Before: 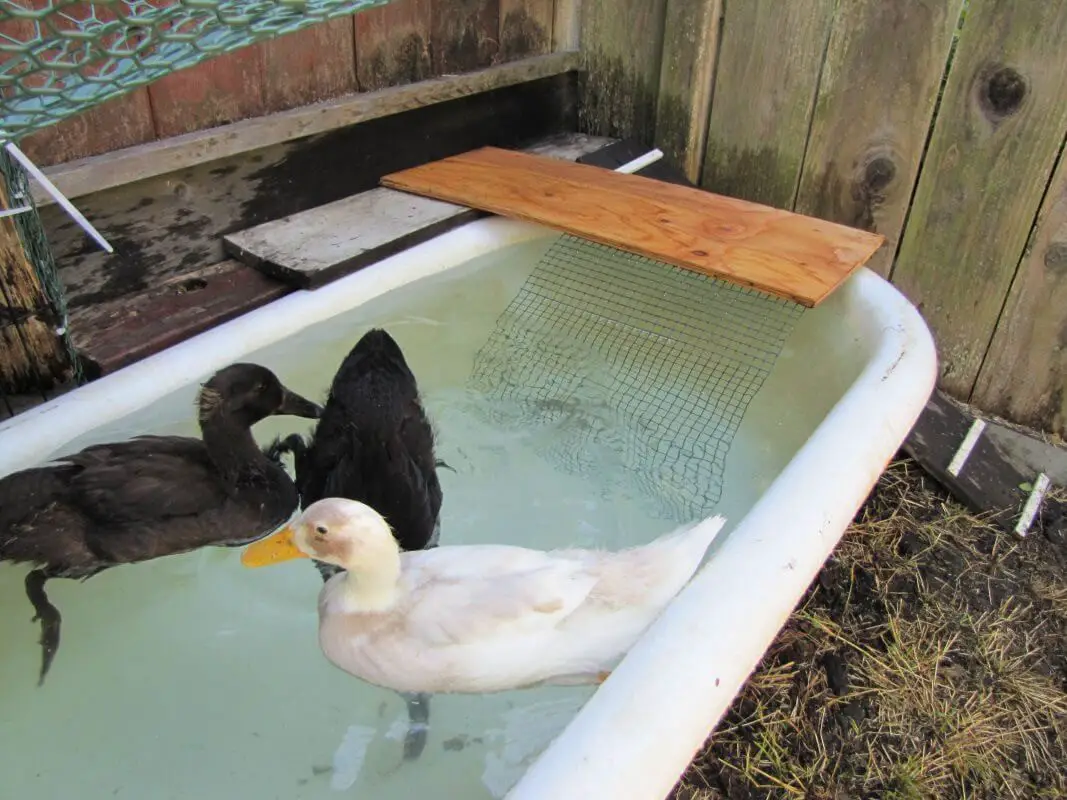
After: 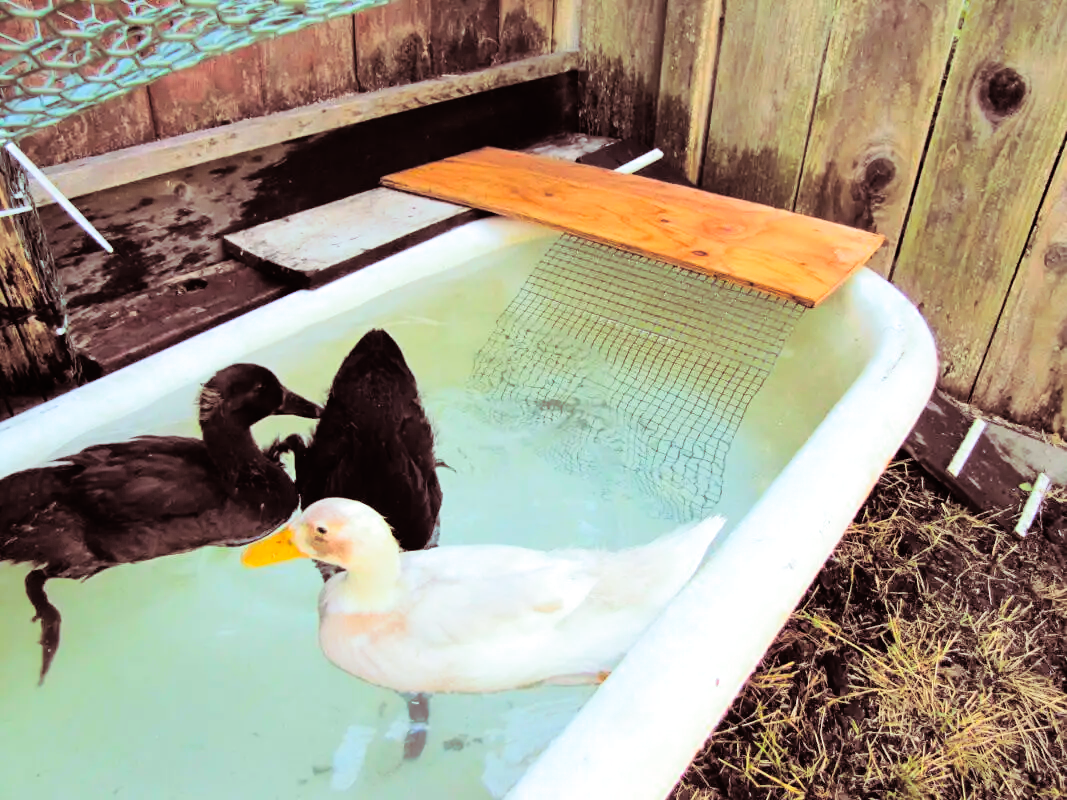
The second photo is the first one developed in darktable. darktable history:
shadows and highlights: on, module defaults
split-toning: highlights › hue 180°
tone curve: curves: ch0 [(0, 0) (0.16, 0.055) (0.506, 0.762) (1, 1.024)], color space Lab, linked channels, preserve colors none
